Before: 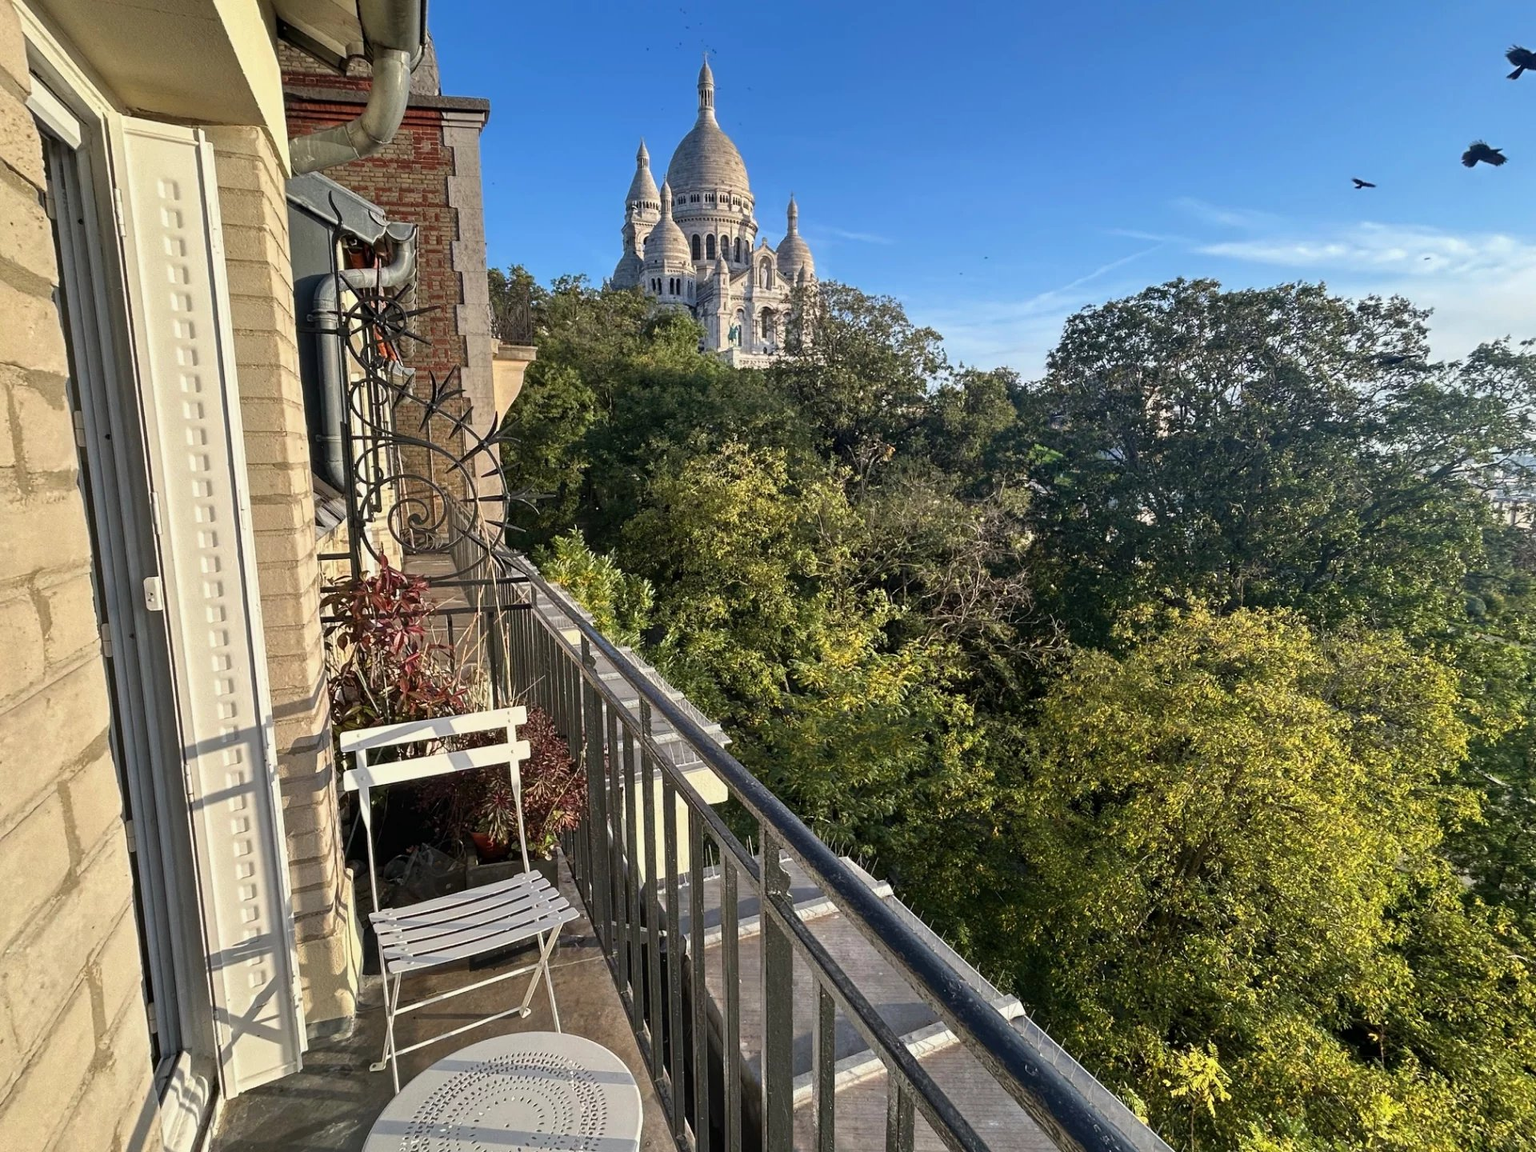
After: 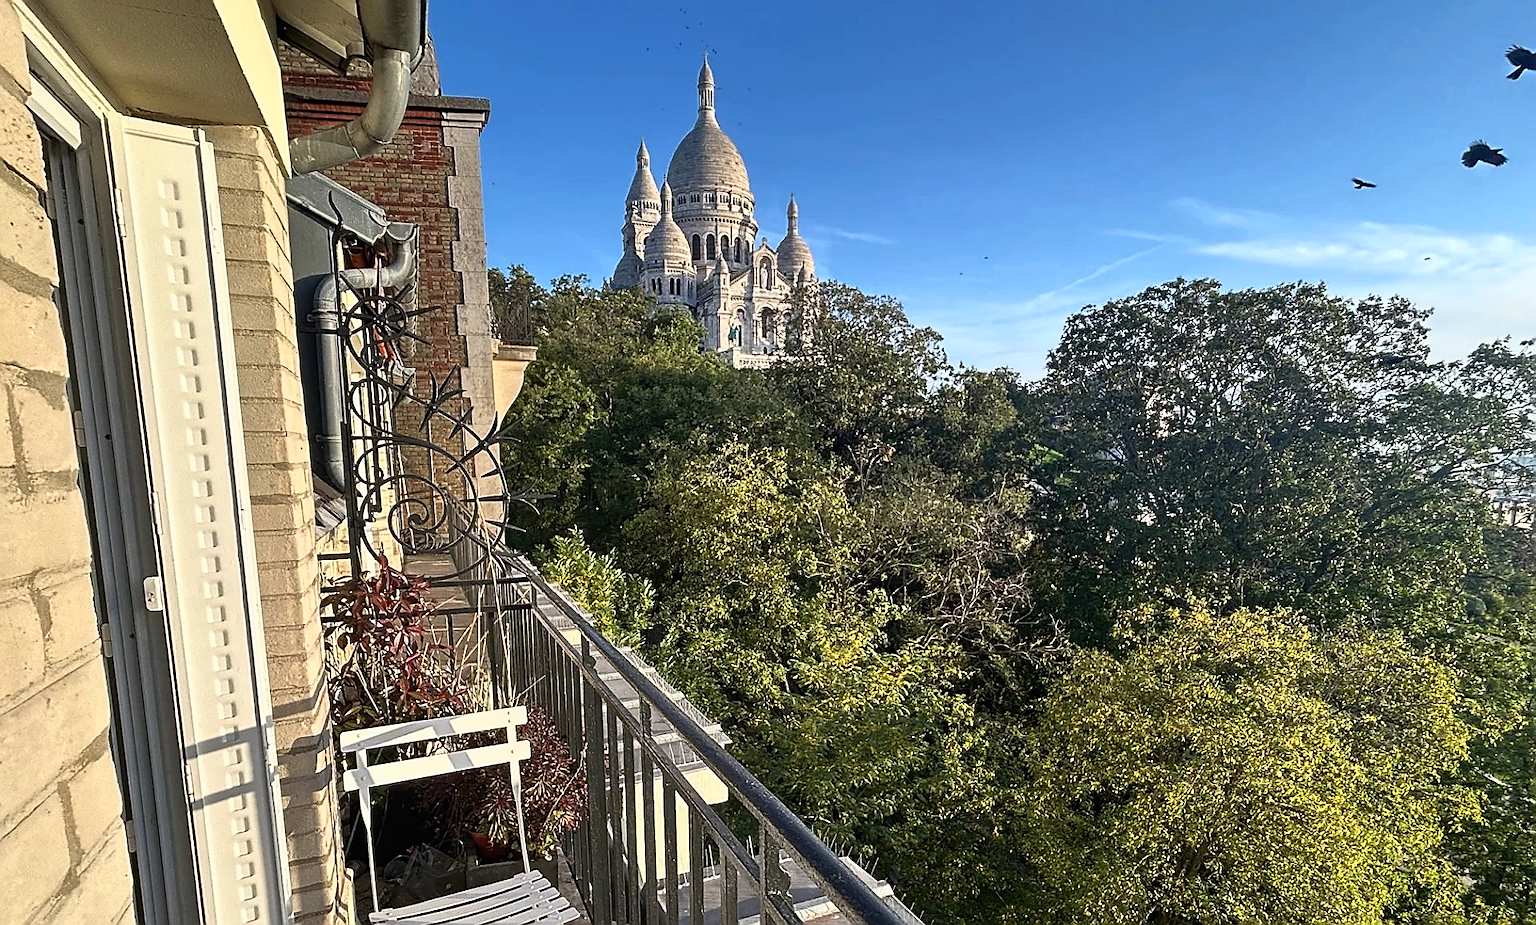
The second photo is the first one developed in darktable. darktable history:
sharpen: radius 1.4, amount 1.25, threshold 0.7
base curve: curves: ch0 [(0, 0) (0.257, 0.25) (0.482, 0.586) (0.757, 0.871) (1, 1)]
crop: bottom 19.644%
